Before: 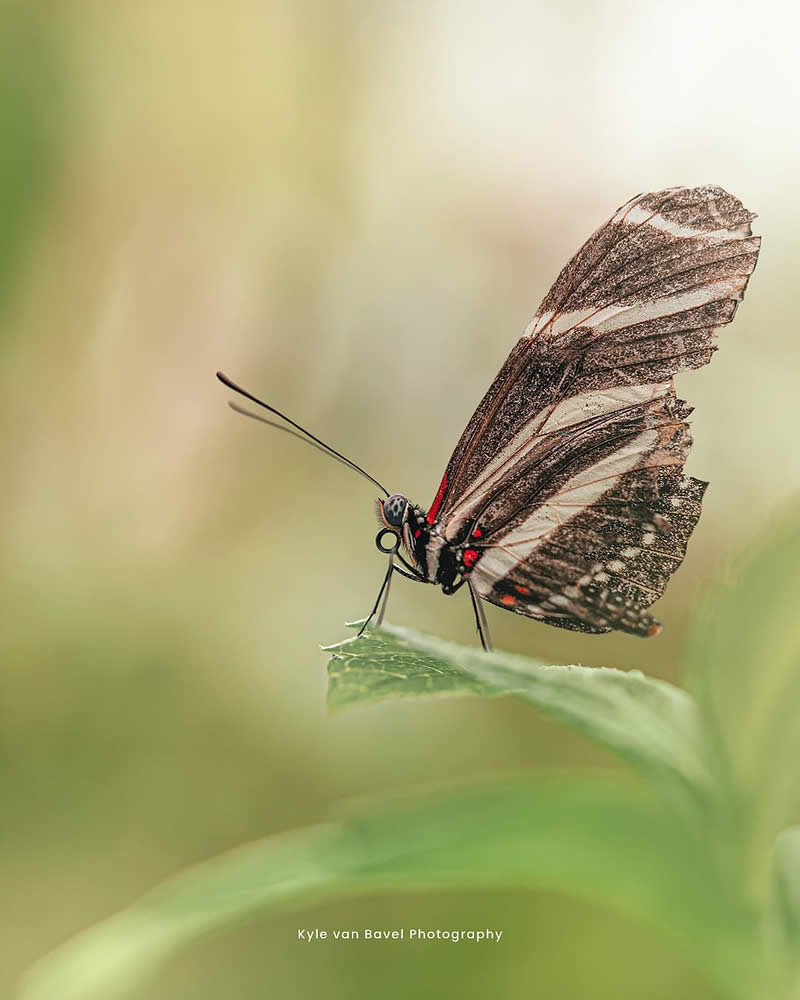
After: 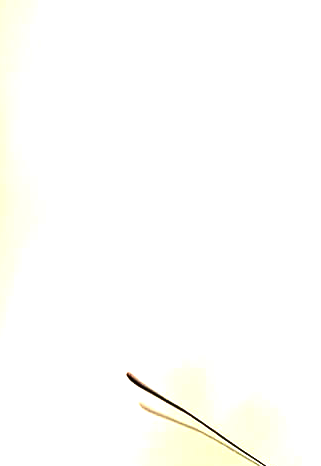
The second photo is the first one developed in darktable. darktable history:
crop and rotate: left 11.275%, top 0.092%, right 48.592%, bottom 53.229%
exposure: black level correction 0, exposure 0.949 EV, compensate highlight preservation false
color balance rgb: perceptual saturation grading › global saturation 20%, perceptual saturation grading › highlights -25.229%, perceptual saturation grading › shadows 25.613%, perceptual brilliance grading › global brilliance 14.404%, perceptual brilliance grading › shadows -34.844%
tone equalizer: -8 EV -0.789 EV, -7 EV -0.683 EV, -6 EV -0.619 EV, -5 EV -0.387 EV, -3 EV 0.403 EV, -2 EV 0.6 EV, -1 EV 0.679 EV, +0 EV 0.75 EV, edges refinement/feathering 500, mask exposure compensation -1.57 EV, preserve details no
